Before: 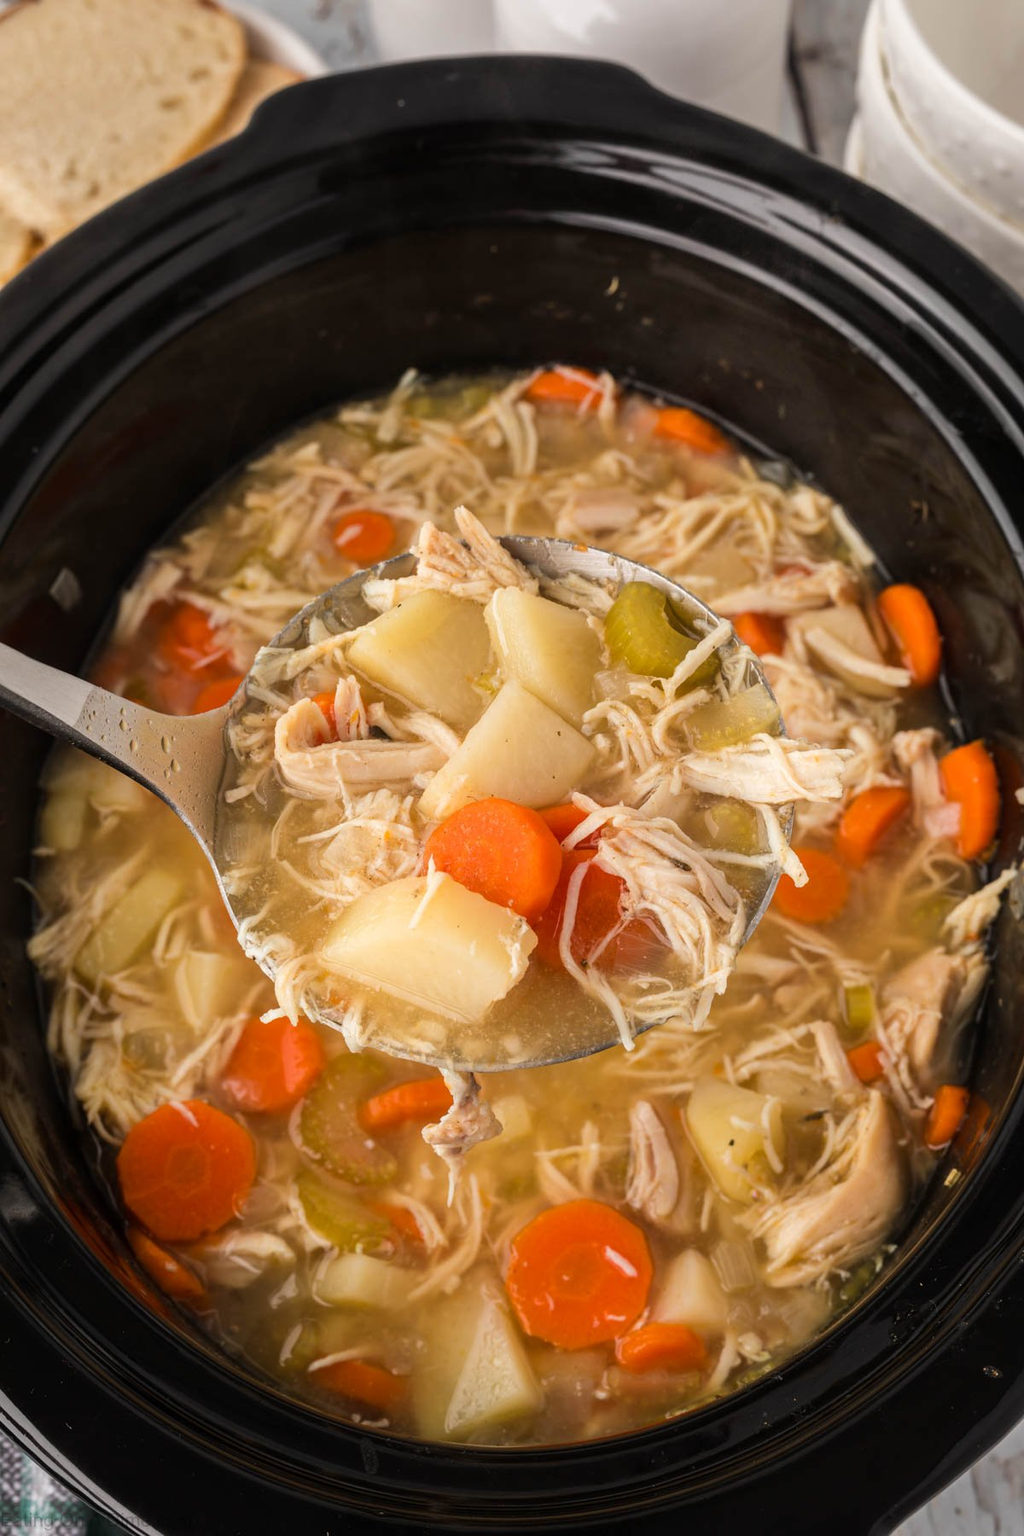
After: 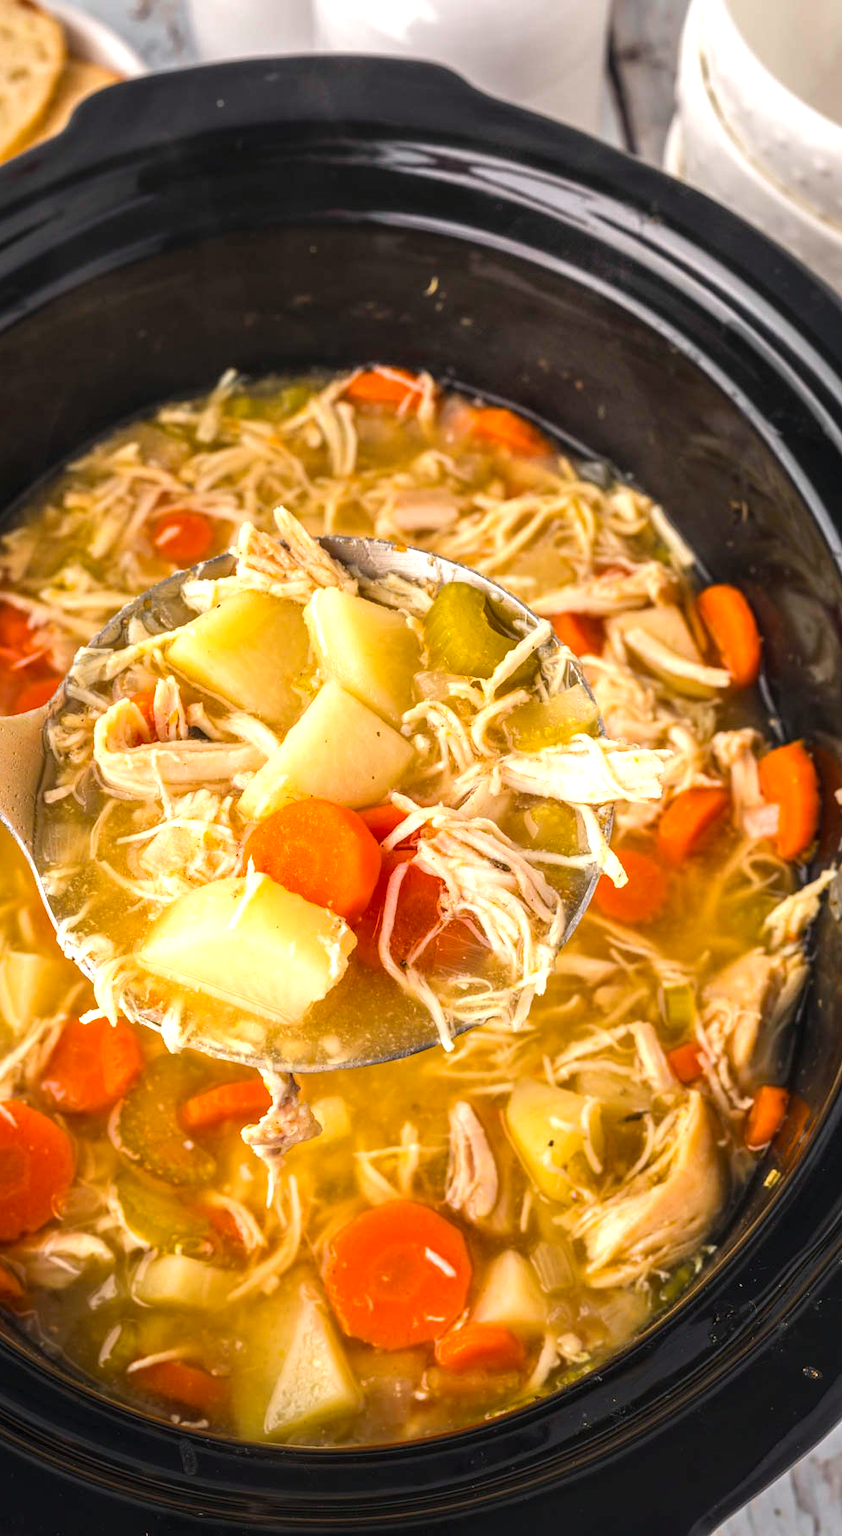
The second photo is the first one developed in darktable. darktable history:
crop: left 17.699%, bottom 0.046%
color balance rgb: power › chroma 0.502%, power › hue 260.68°, global offset › luminance 0.226%, perceptual saturation grading › global saturation 31.004%
local contrast: on, module defaults
exposure: exposure 0.611 EV, compensate exposure bias true, compensate highlight preservation false
